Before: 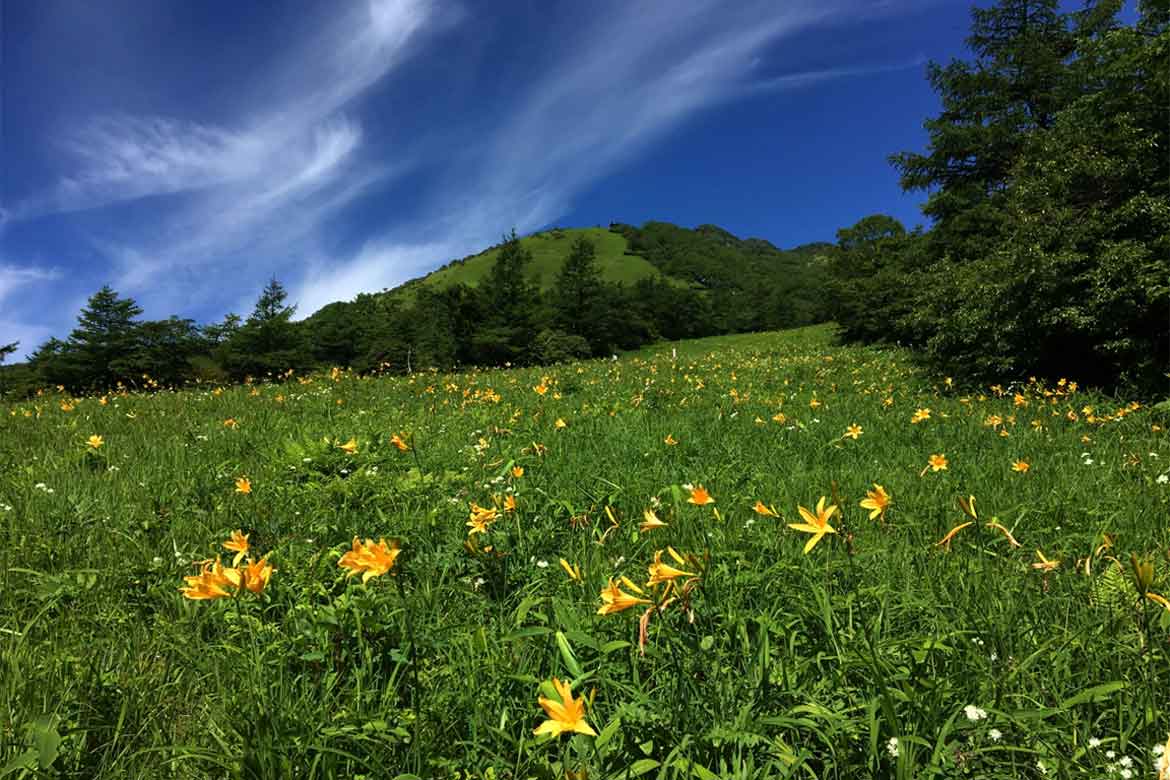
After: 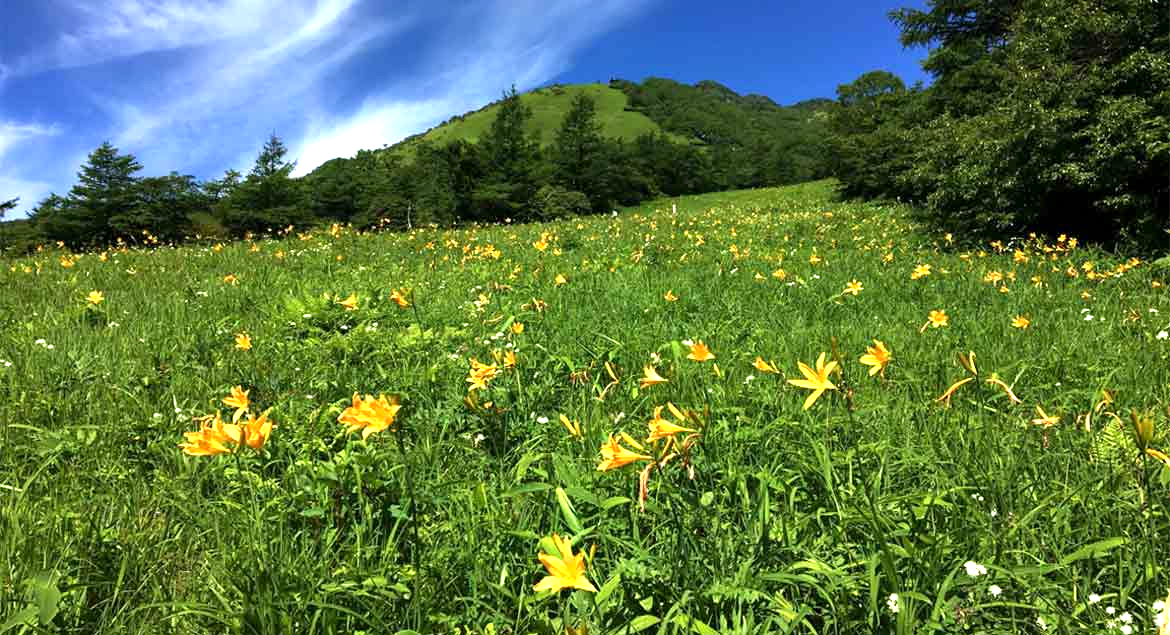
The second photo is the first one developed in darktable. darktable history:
exposure: black level correction 0.001, exposure 0.955 EV, compensate exposure bias true, compensate highlight preservation false
crop and rotate: top 18.507%
